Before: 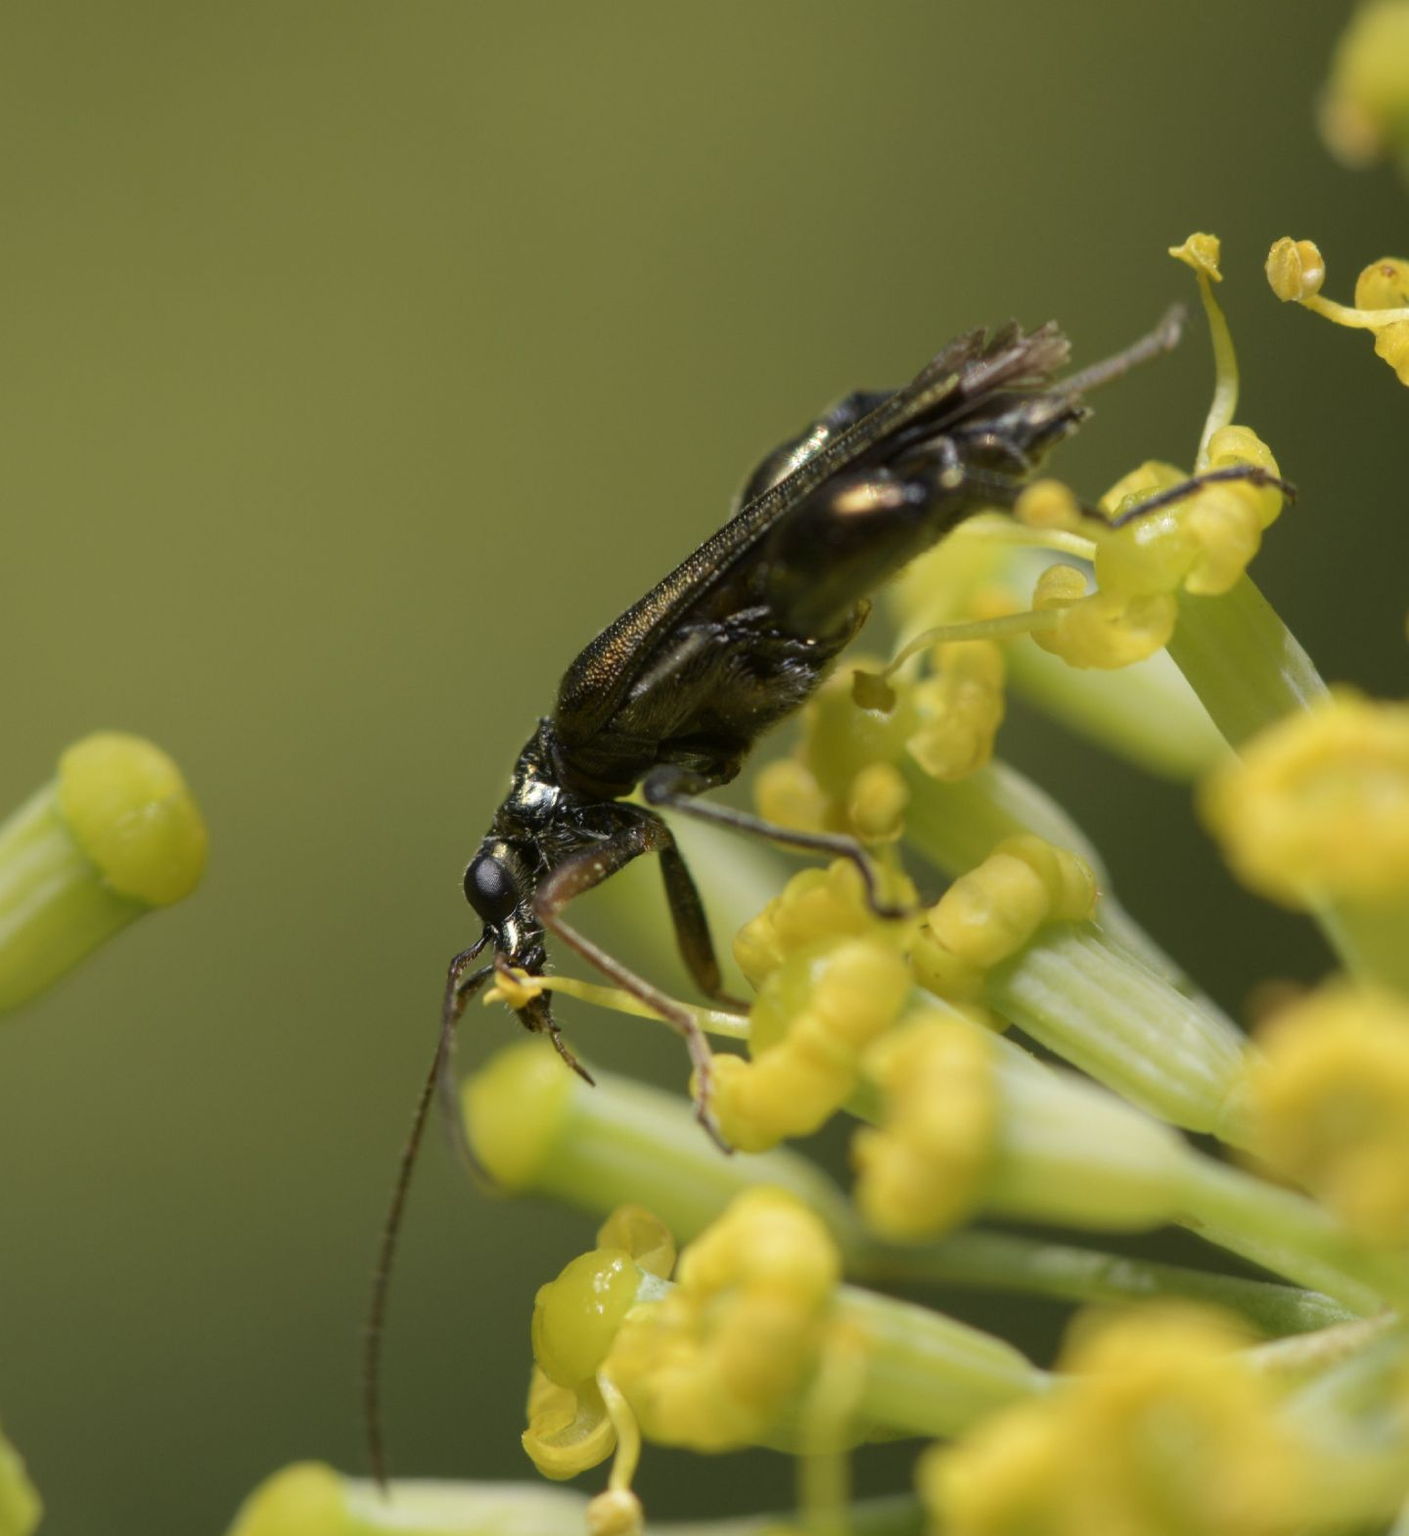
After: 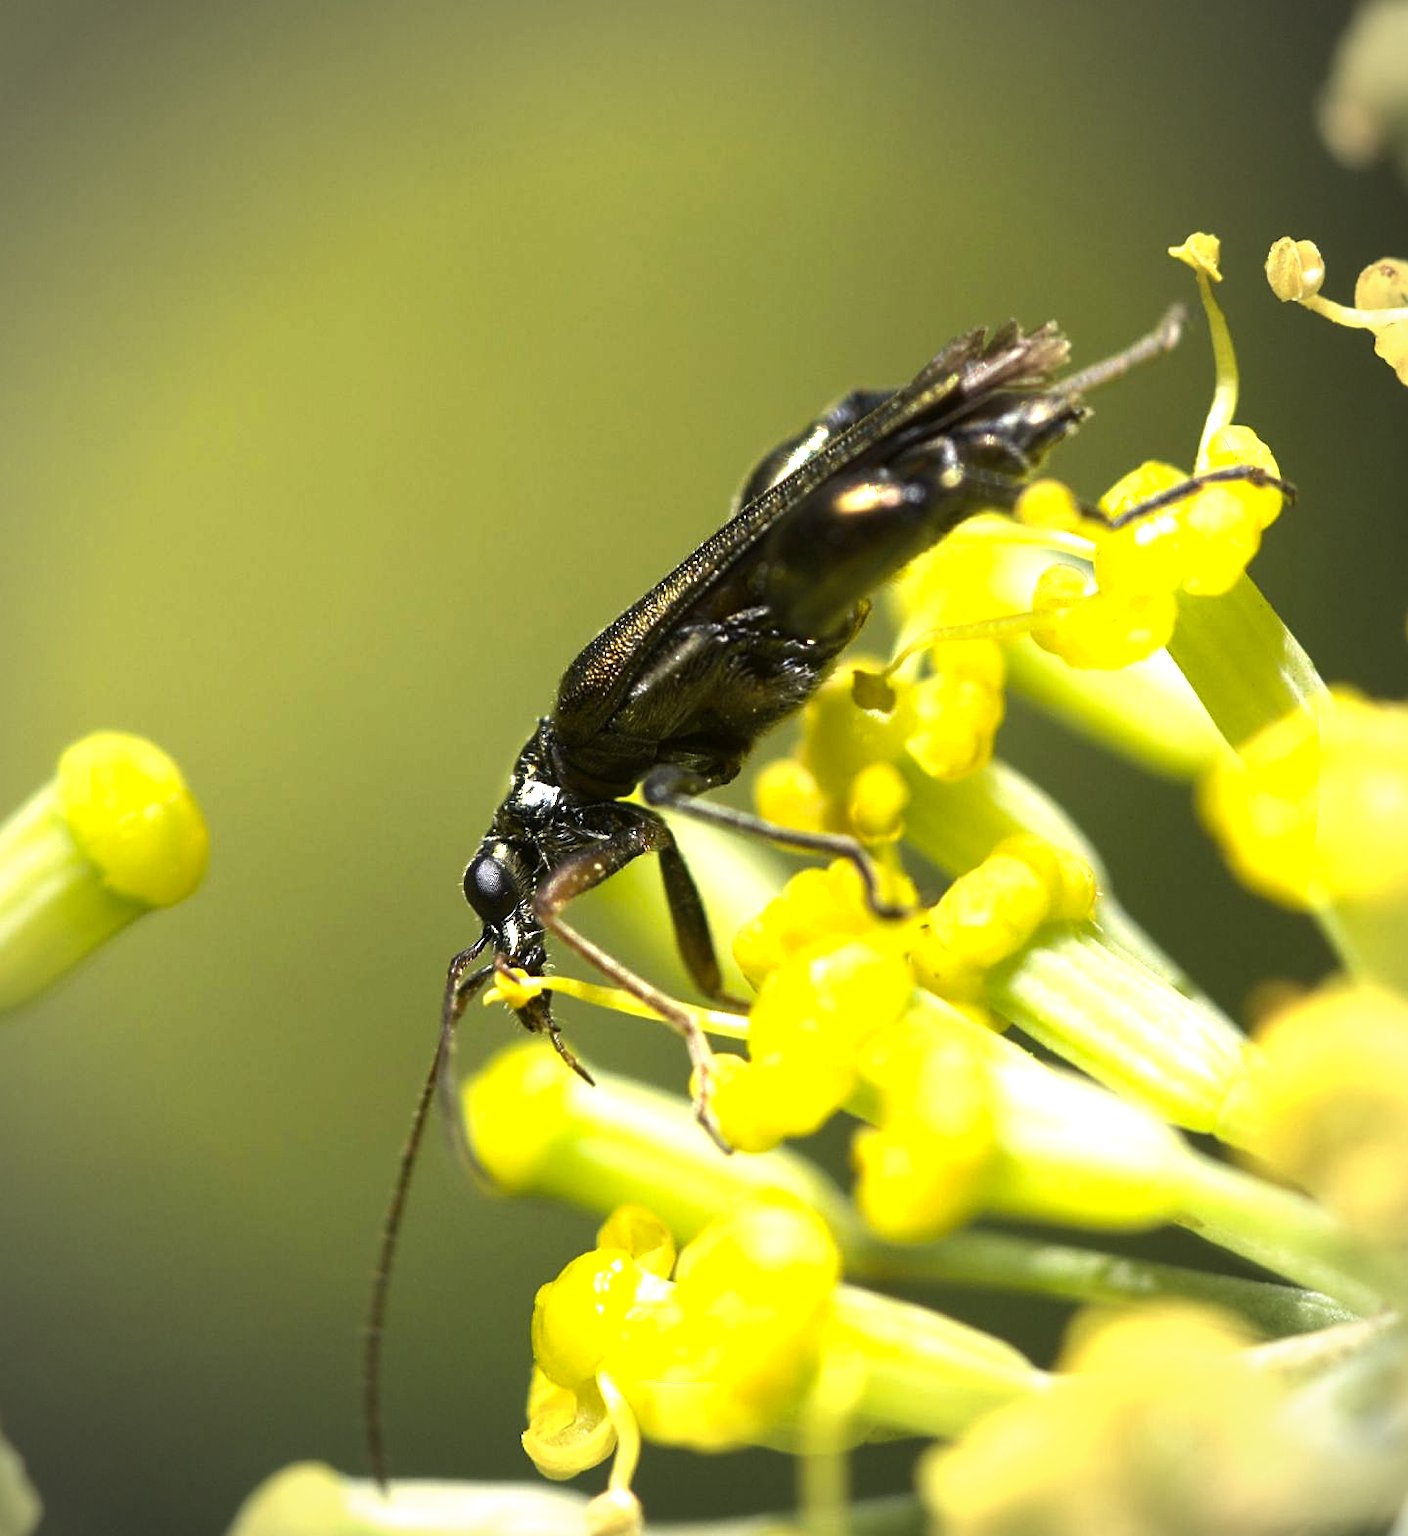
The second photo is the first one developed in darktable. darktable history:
tone equalizer: -8 EV -1.11 EV, -7 EV -1.01 EV, -6 EV -0.898 EV, -5 EV -0.549 EV, -3 EV 0.566 EV, -2 EV 0.839 EV, -1 EV 0.994 EV, +0 EV 1.06 EV, smoothing diameter 24.81%, edges refinement/feathering 13.35, preserve details guided filter
vignetting: fall-off radius 46.06%, unbound false
sharpen: on, module defaults
color balance rgb: linear chroma grading › global chroma 14.638%, perceptual saturation grading › global saturation 0.109%, perceptual brilliance grading › global brilliance 15.015%, perceptual brilliance grading › shadows -34.243%
